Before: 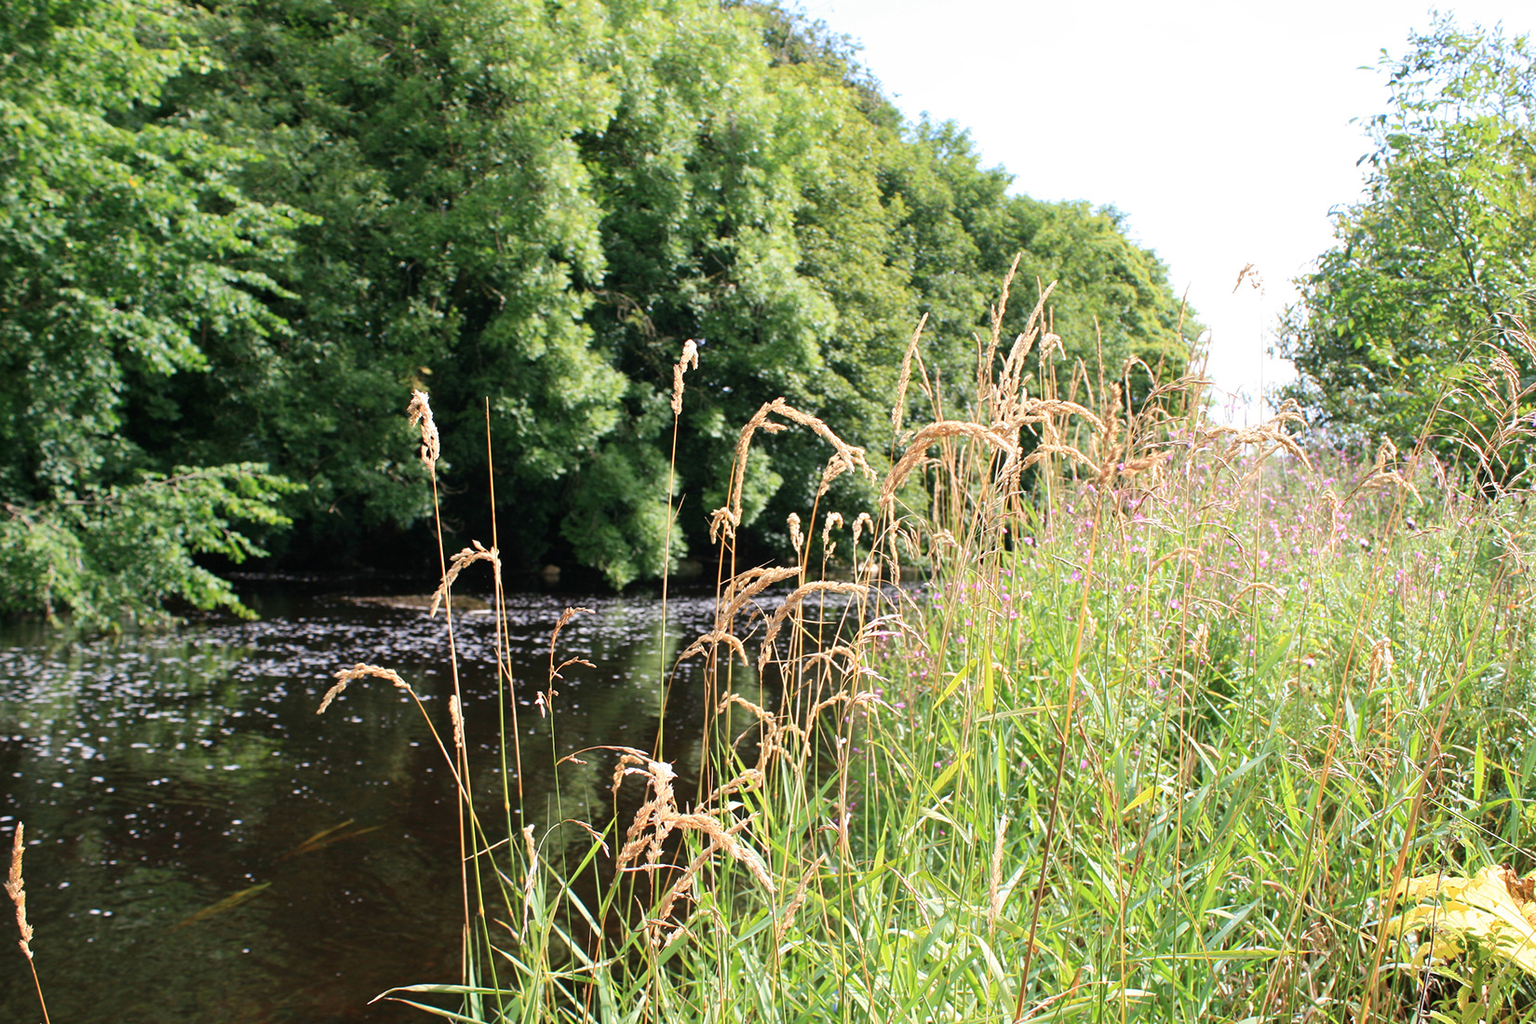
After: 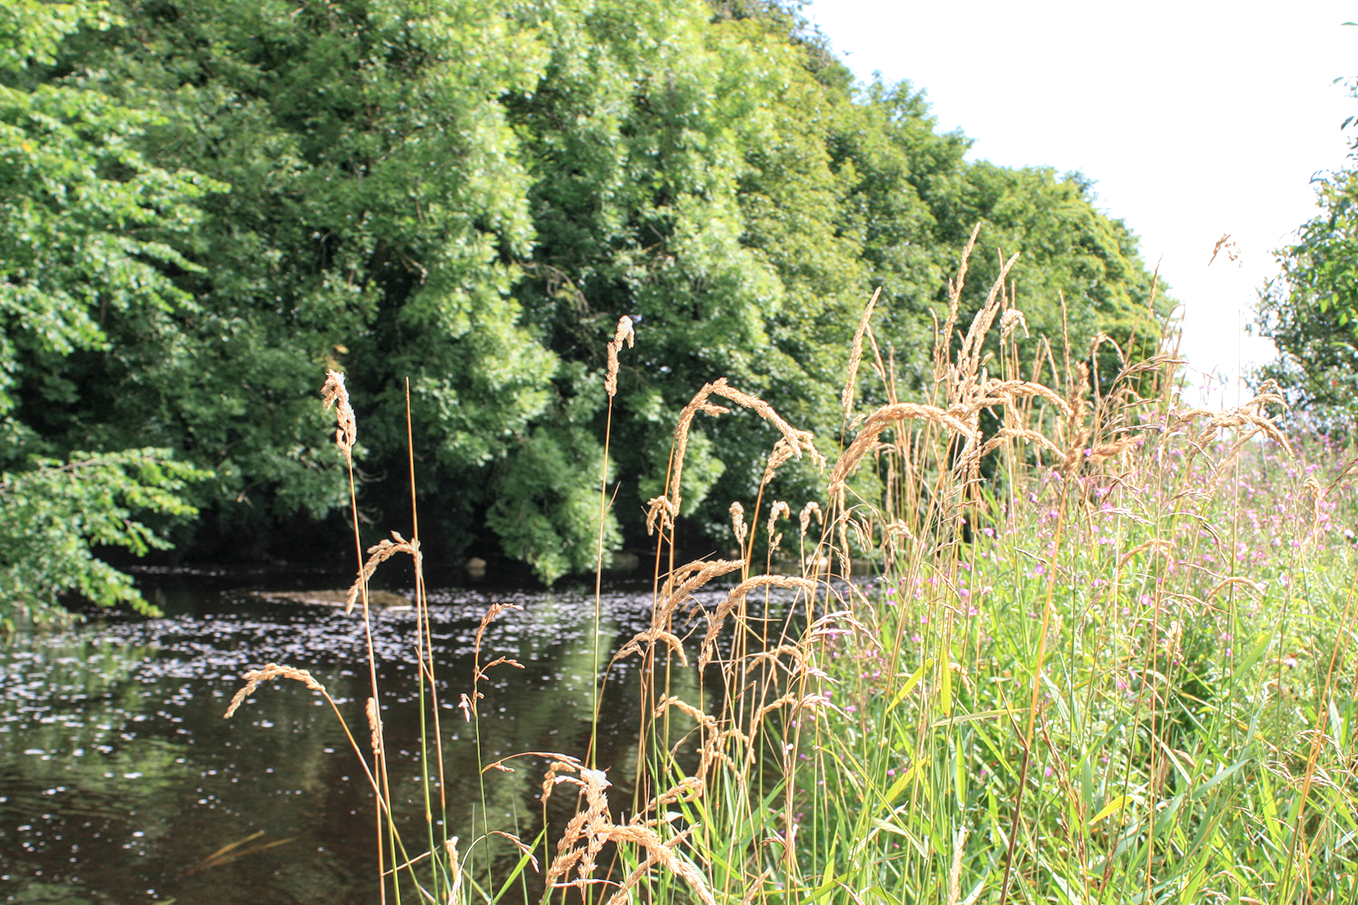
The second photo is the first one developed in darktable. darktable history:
contrast brightness saturation: brightness 0.148
crop and rotate: left 7.036%, top 4.544%, right 10.609%, bottom 13.112%
shadows and highlights: shadows 36.67, highlights -27.37, soften with gaussian
local contrast: on, module defaults
